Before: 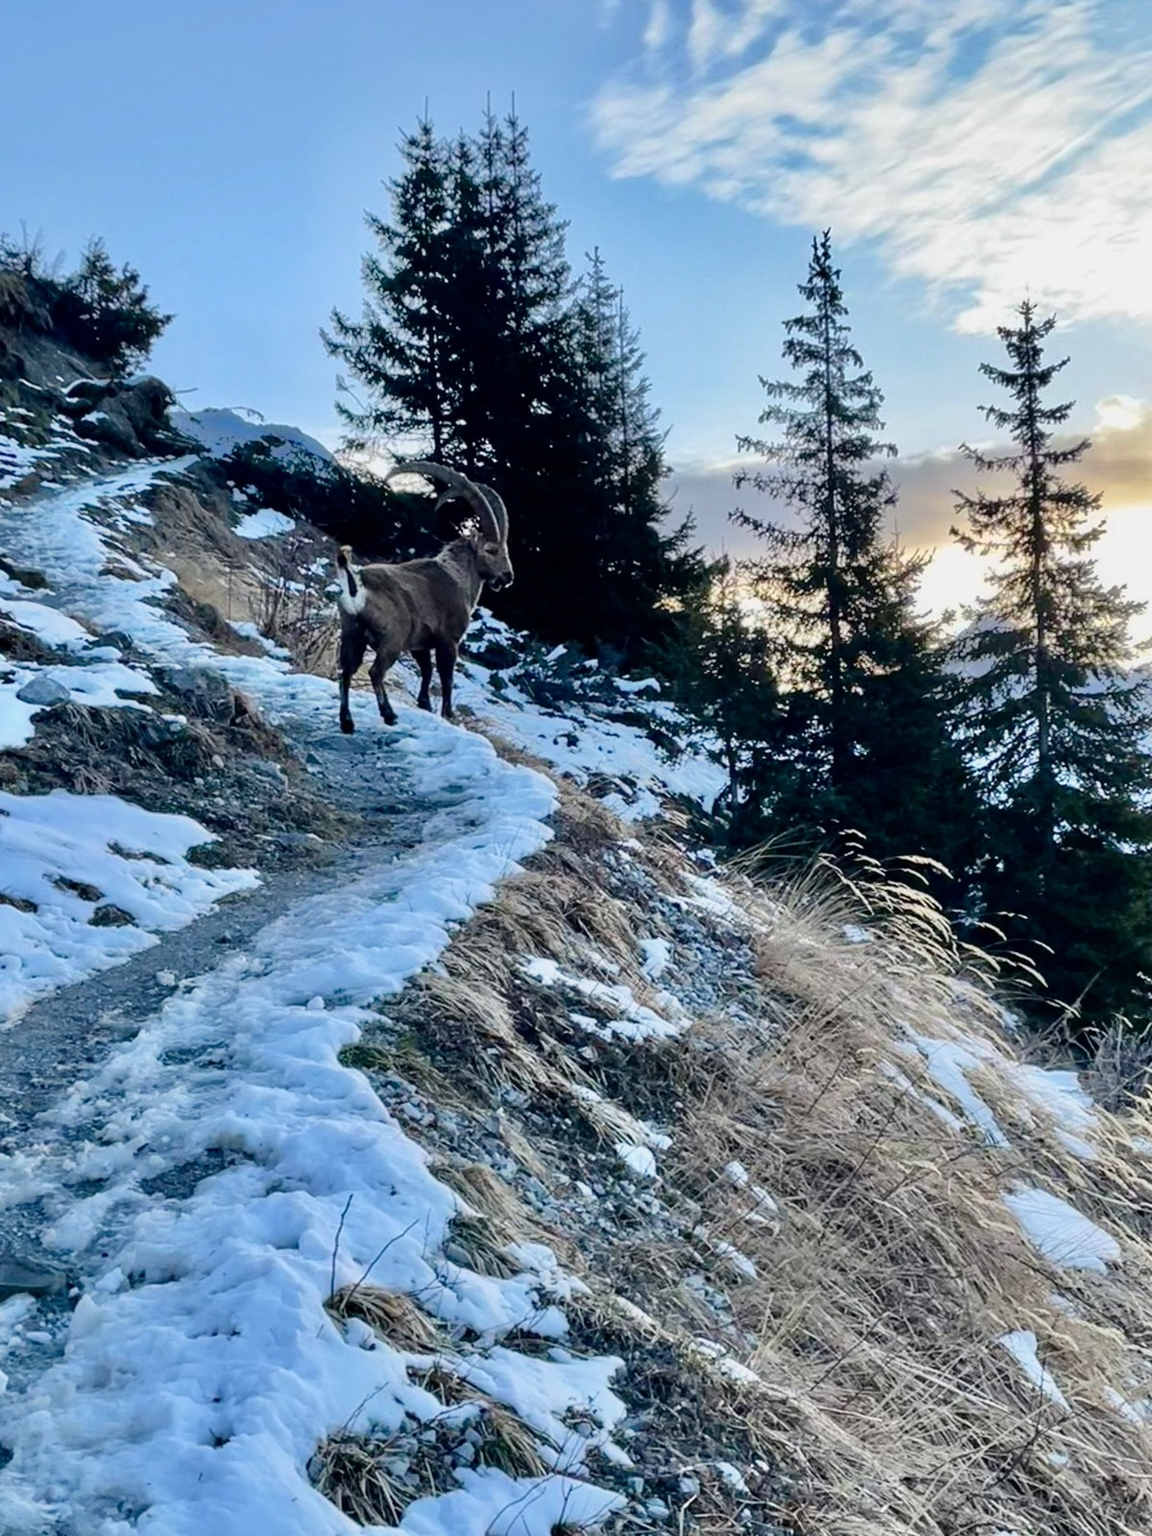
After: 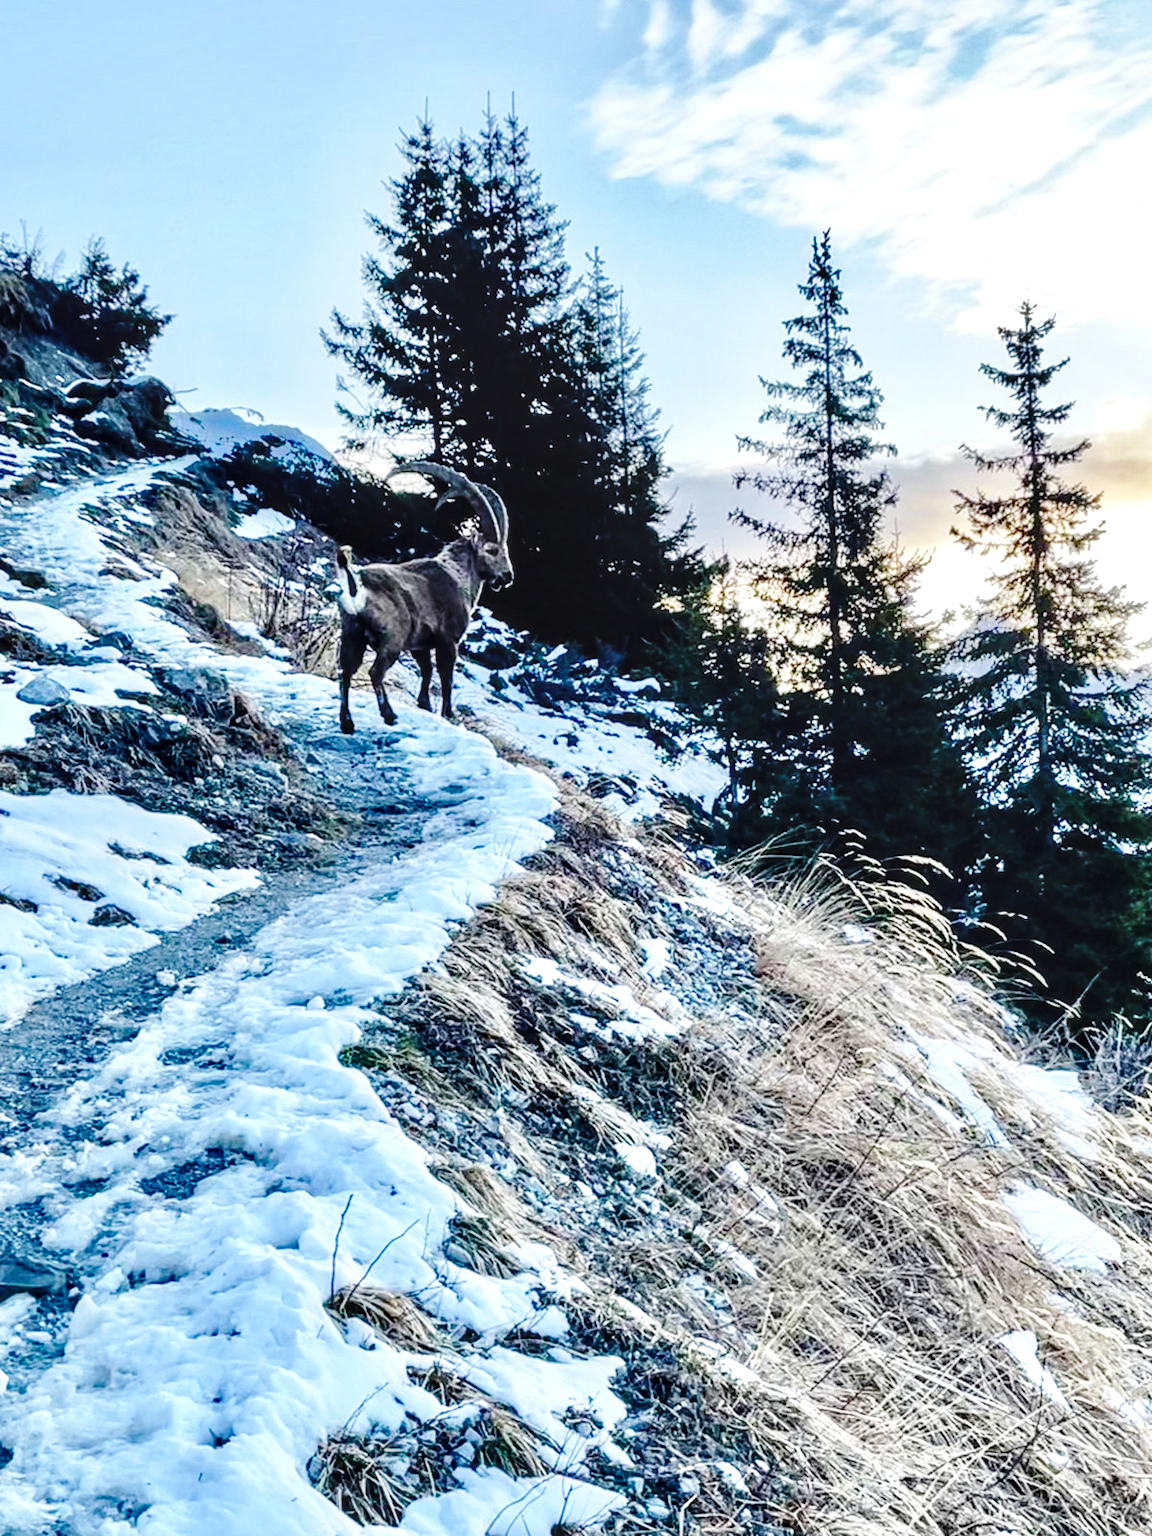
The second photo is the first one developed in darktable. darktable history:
exposure: black level correction -0.001, exposure 0.533 EV, compensate exposure bias true, compensate highlight preservation false
base curve: curves: ch0 [(0, 0) (0.036, 0.025) (0.121, 0.166) (0.206, 0.329) (0.605, 0.79) (1, 1)], preserve colors none
local contrast: highlights 61%, detail 143%, midtone range 0.433
